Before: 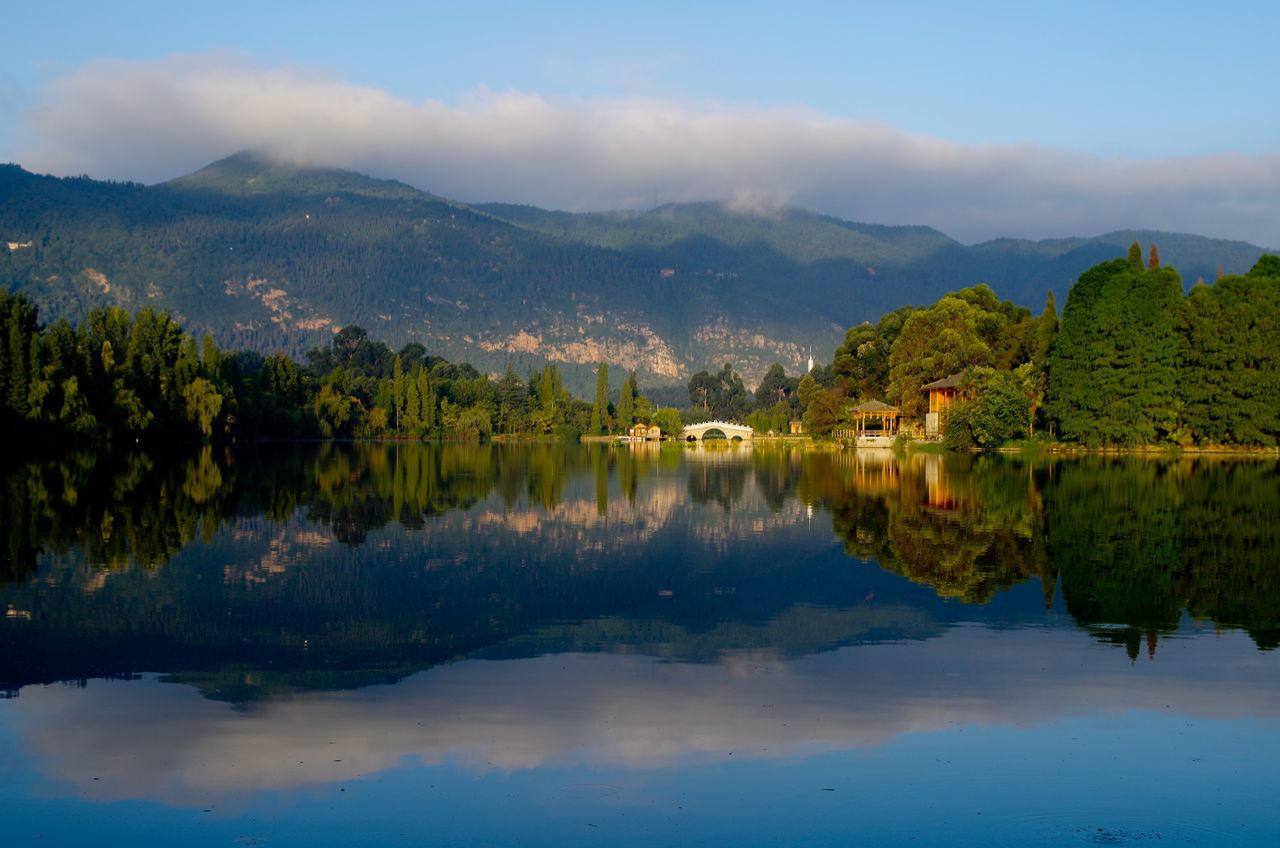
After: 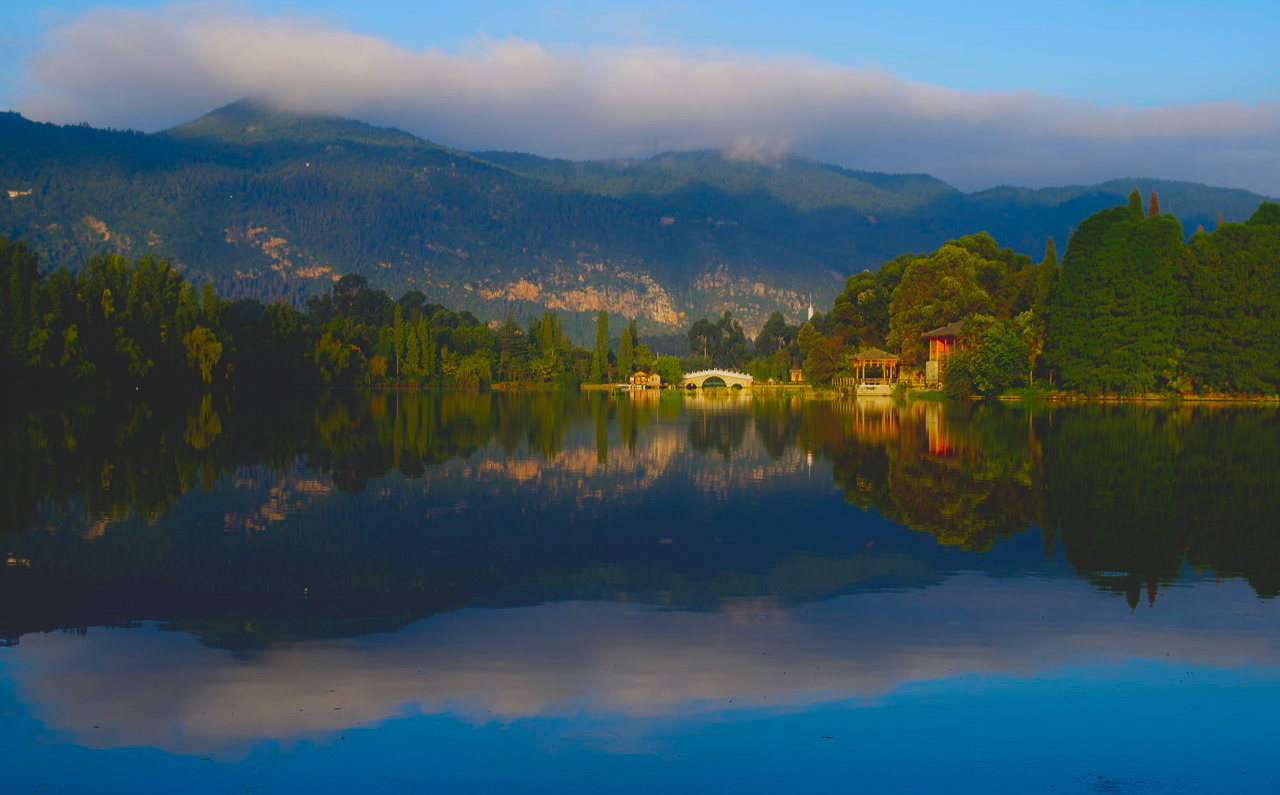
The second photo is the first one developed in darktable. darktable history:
bloom: size 9%, threshold 100%, strength 7%
color correction: saturation 1.32
crop and rotate: top 6.25%
exposure: black level correction -0.036, exposure -0.497 EV, compensate highlight preservation false
white balance: red 1, blue 1
contrast equalizer: y [[0.5, 0.488, 0.462, 0.461, 0.491, 0.5], [0.5 ×6], [0.5 ×6], [0 ×6], [0 ×6]]
contrast brightness saturation: contrast 0.18, saturation 0.3
